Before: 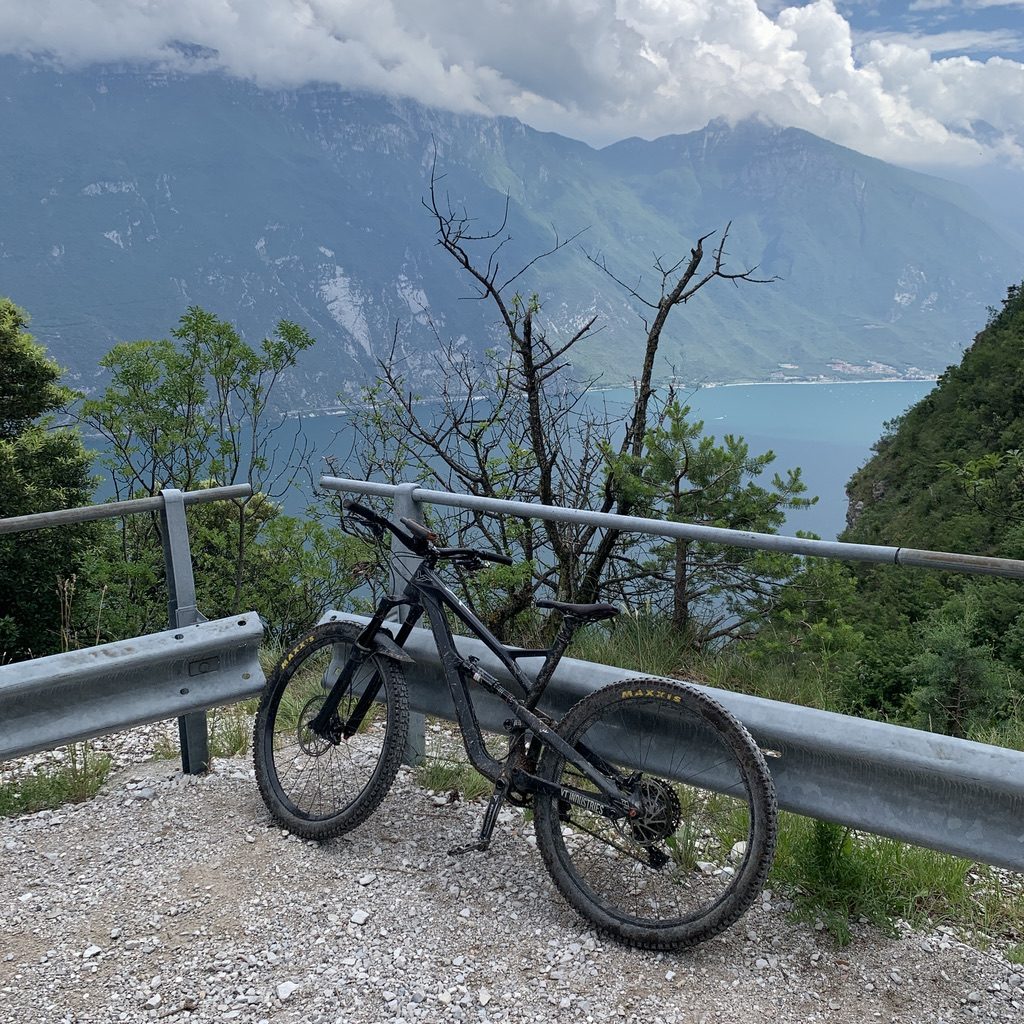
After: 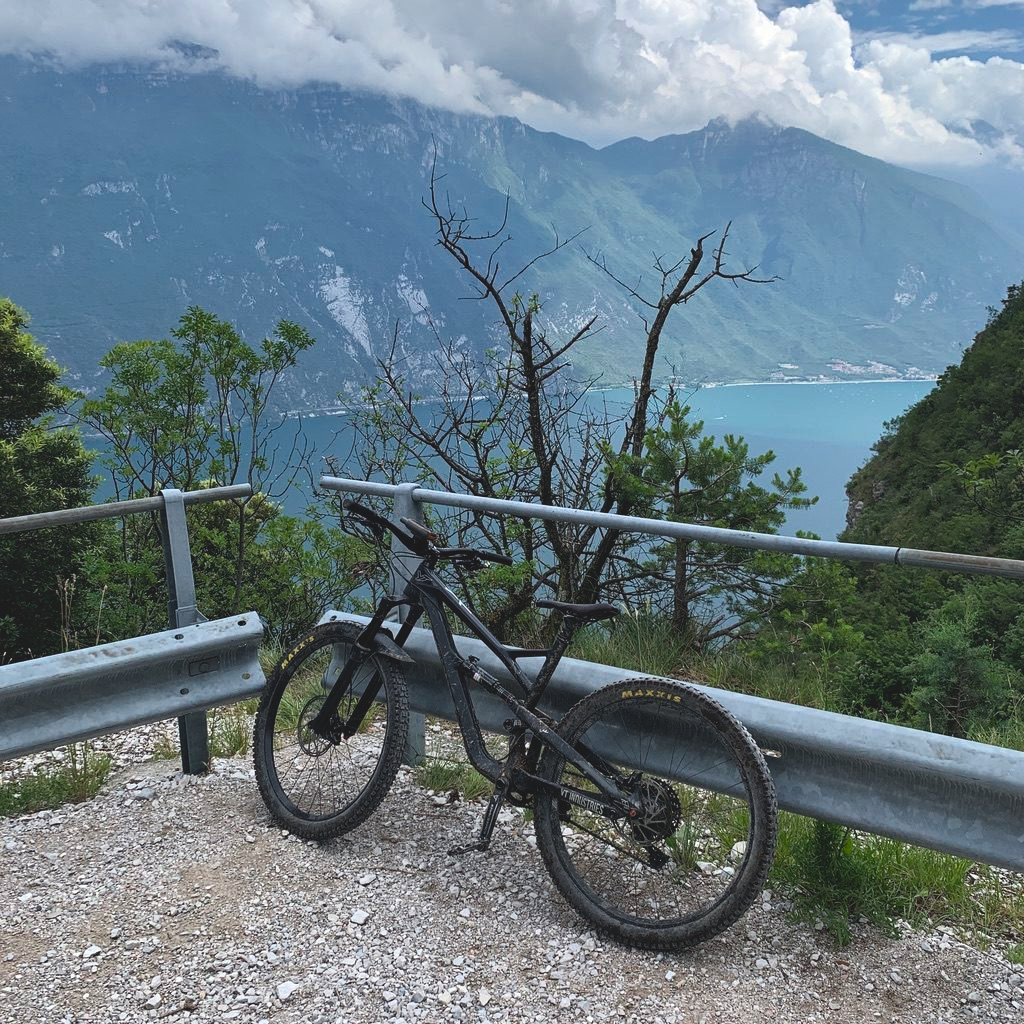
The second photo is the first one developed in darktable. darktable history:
color balance rgb: global offset › luminance 1.998%, perceptual saturation grading › global saturation 20%, perceptual saturation grading › highlights -25.345%, perceptual saturation grading › shadows 26.138%
tone curve: curves: ch0 [(0, 0) (0.042, 0.01) (0.223, 0.123) (0.59, 0.574) (0.802, 0.868) (1, 1)], color space Lab, linked channels, preserve colors none
shadows and highlights: on, module defaults
exposure: compensate highlight preservation false
